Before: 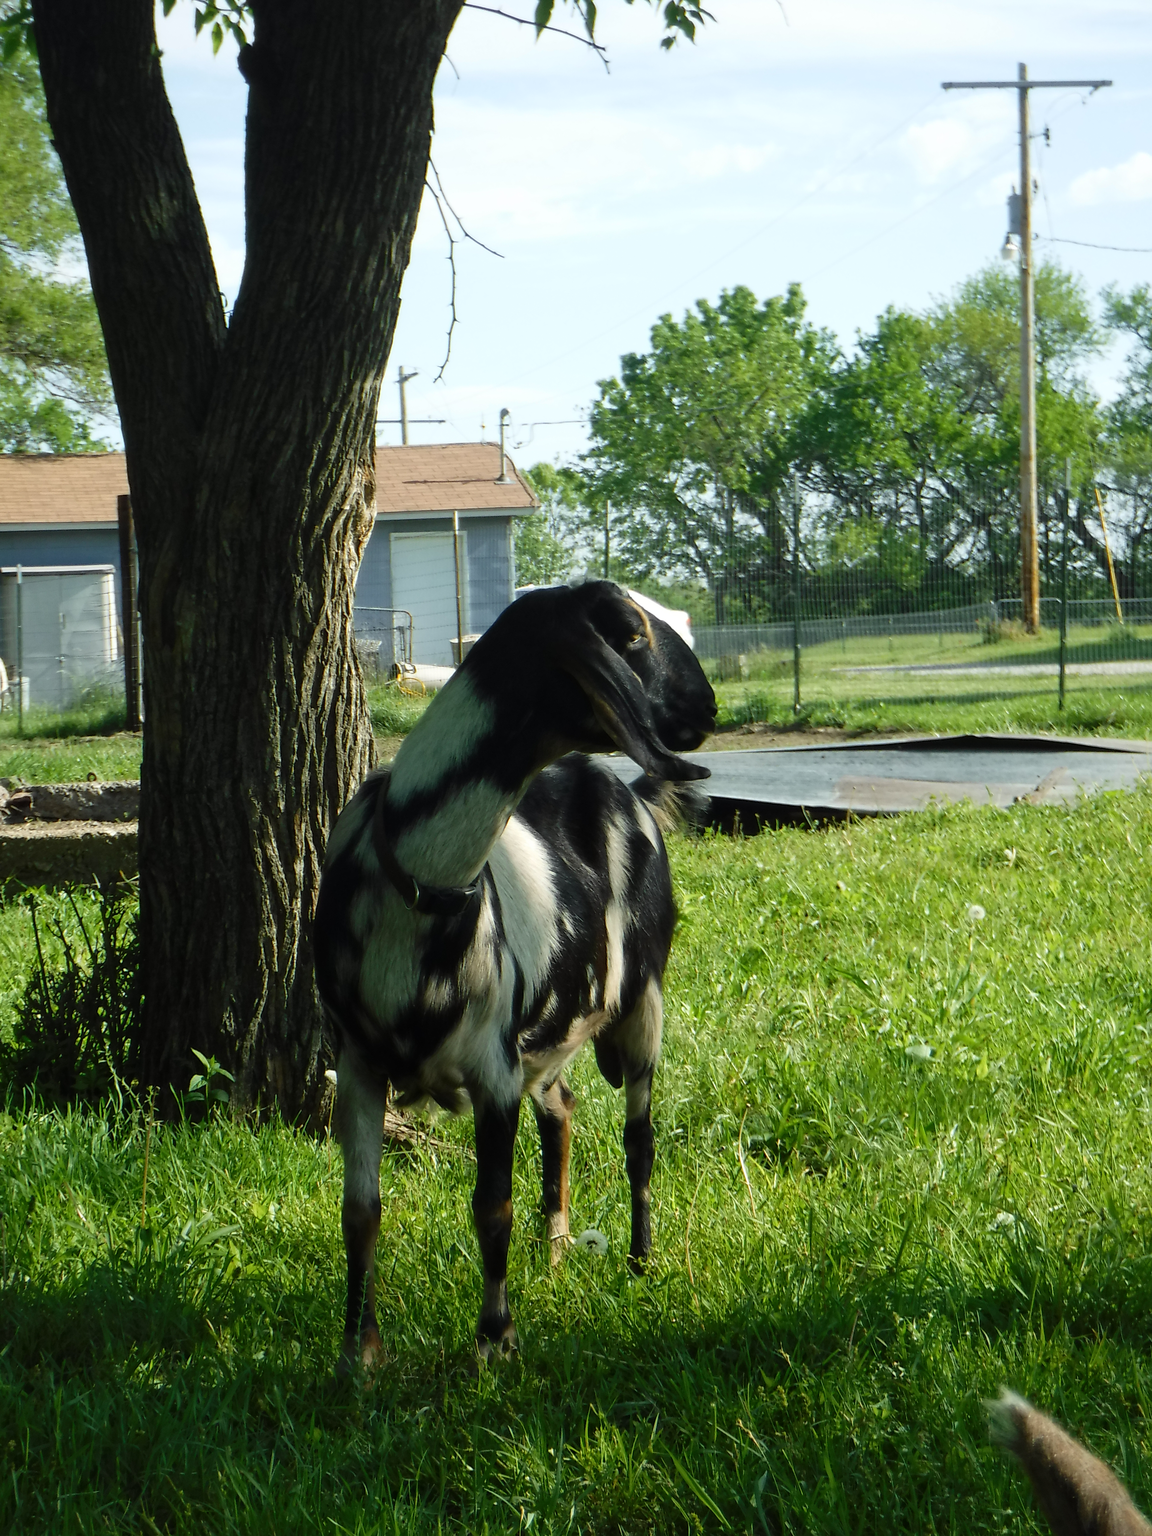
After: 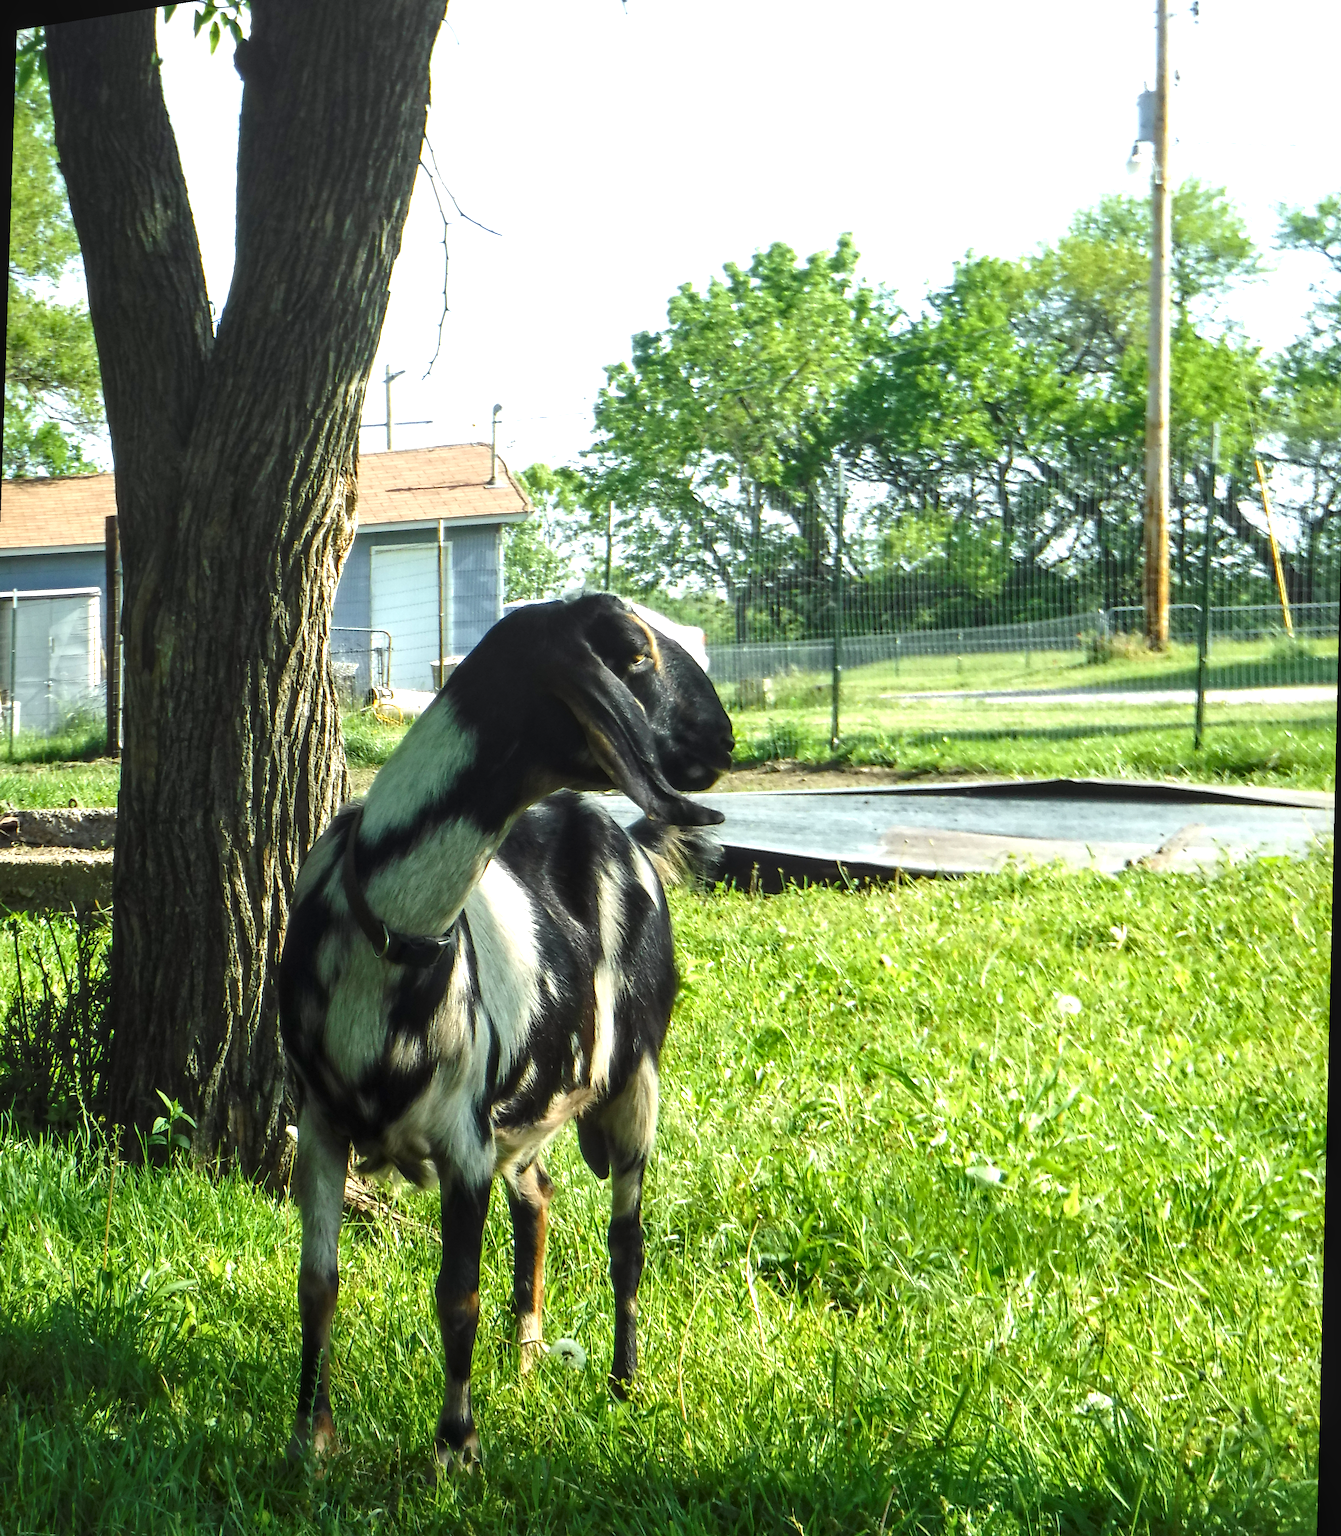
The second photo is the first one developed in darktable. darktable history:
white balance: emerald 1
local contrast: on, module defaults
rotate and perspective: rotation 1.69°, lens shift (vertical) -0.023, lens shift (horizontal) -0.291, crop left 0.025, crop right 0.988, crop top 0.092, crop bottom 0.842
exposure: exposure 1 EV, compensate highlight preservation false
